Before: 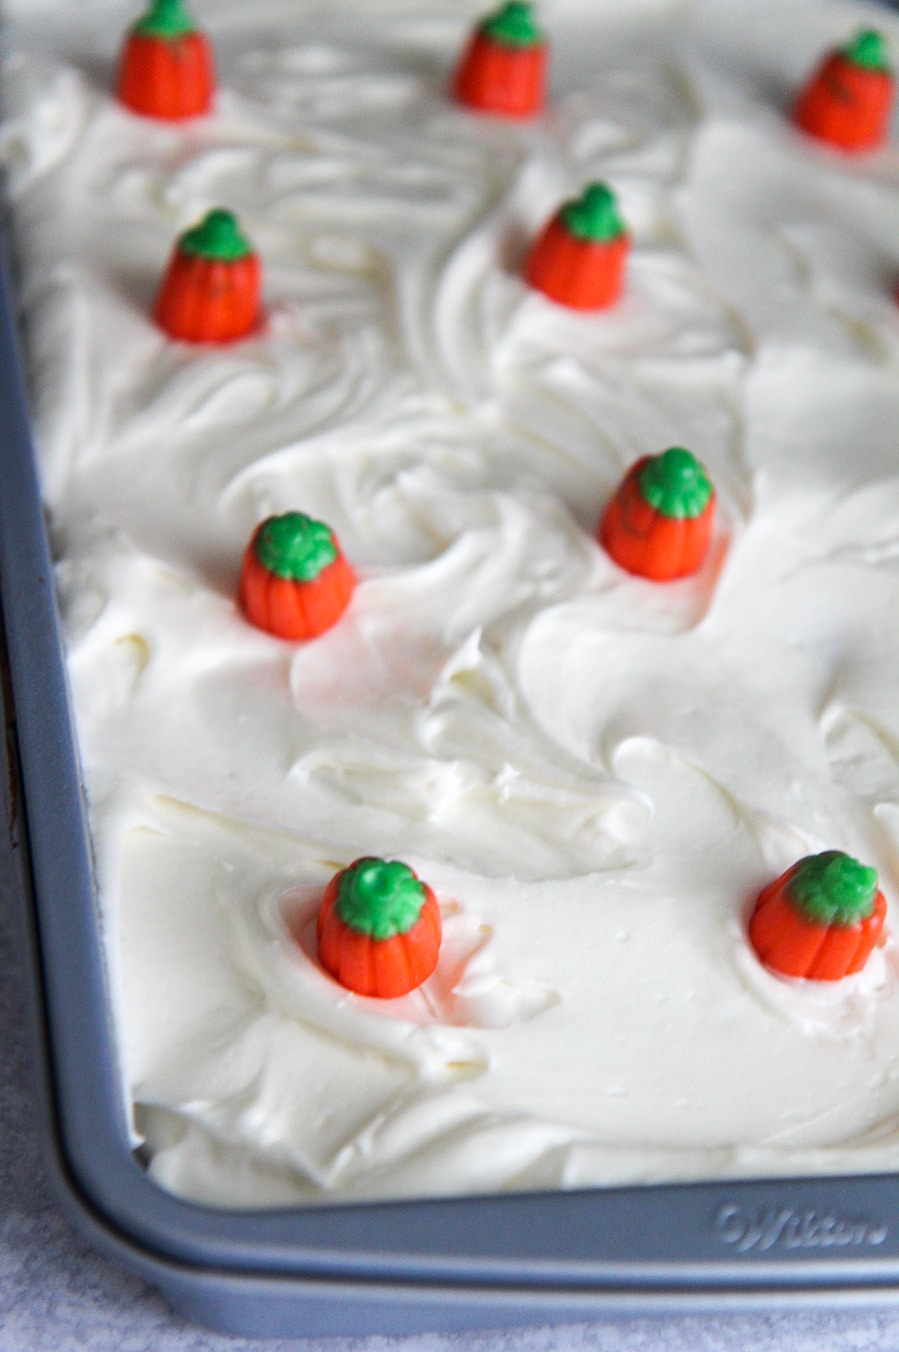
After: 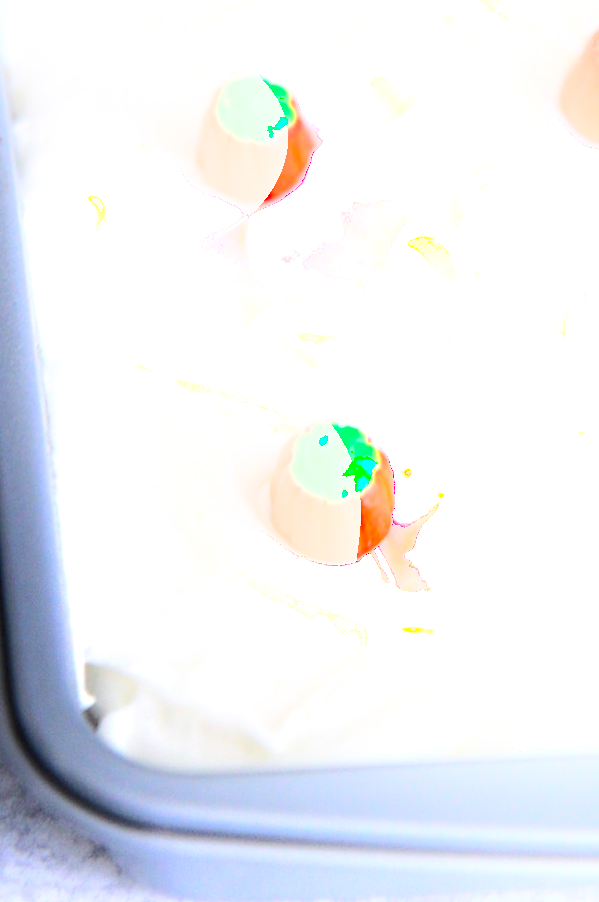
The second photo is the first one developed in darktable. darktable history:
shadows and highlights: shadows -90, highlights 90, soften with gaussian
exposure: black level correction 0, exposure 1 EV, compensate exposure bias true, compensate highlight preservation false
white balance: red 1.004, blue 1.024
crop and rotate: angle -0.82°, left 3.85%, top 31.828%, right 27.992%
